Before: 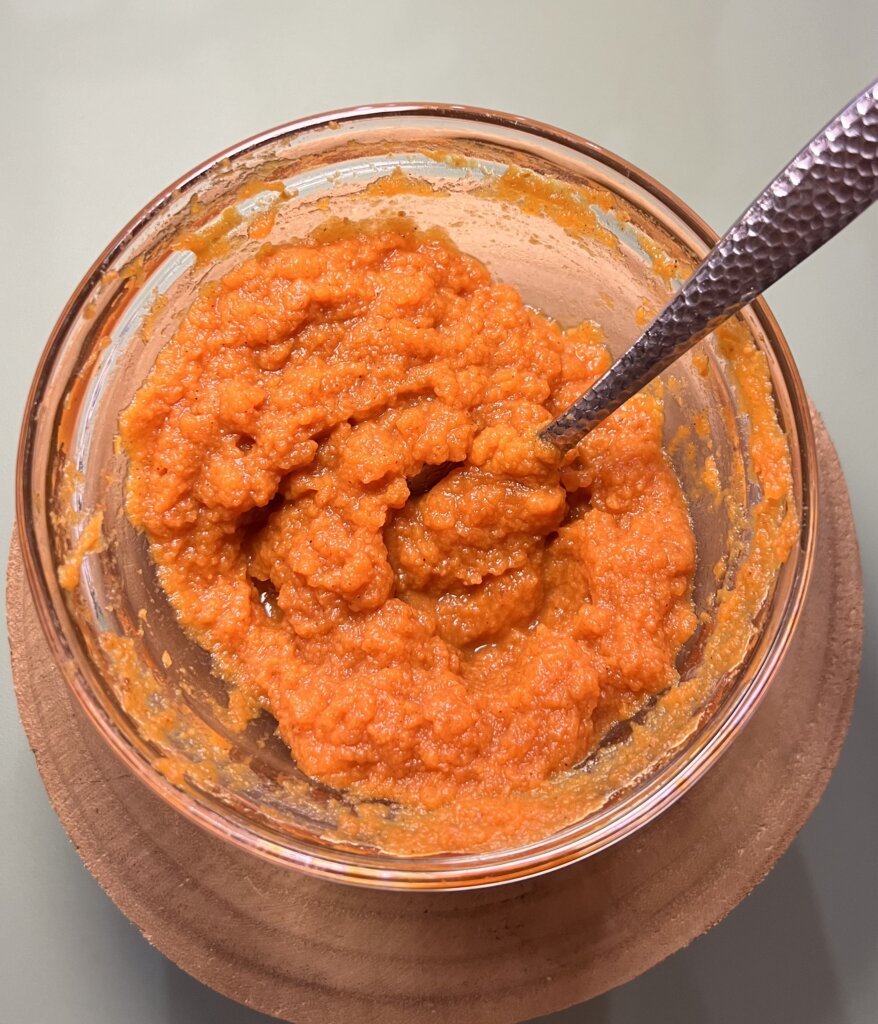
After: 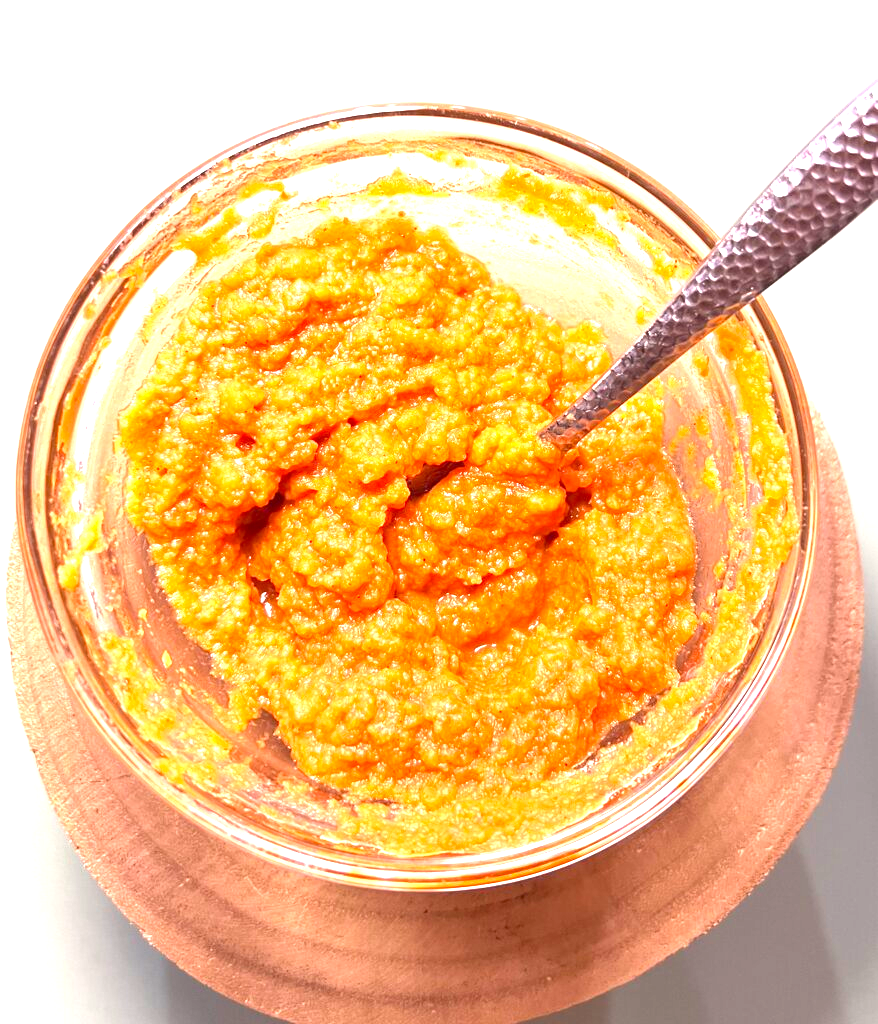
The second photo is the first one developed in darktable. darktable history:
exposure: black level correction 0, exposure 1.684 EV, compensate exposure bias true, compensate highlight preservation false
